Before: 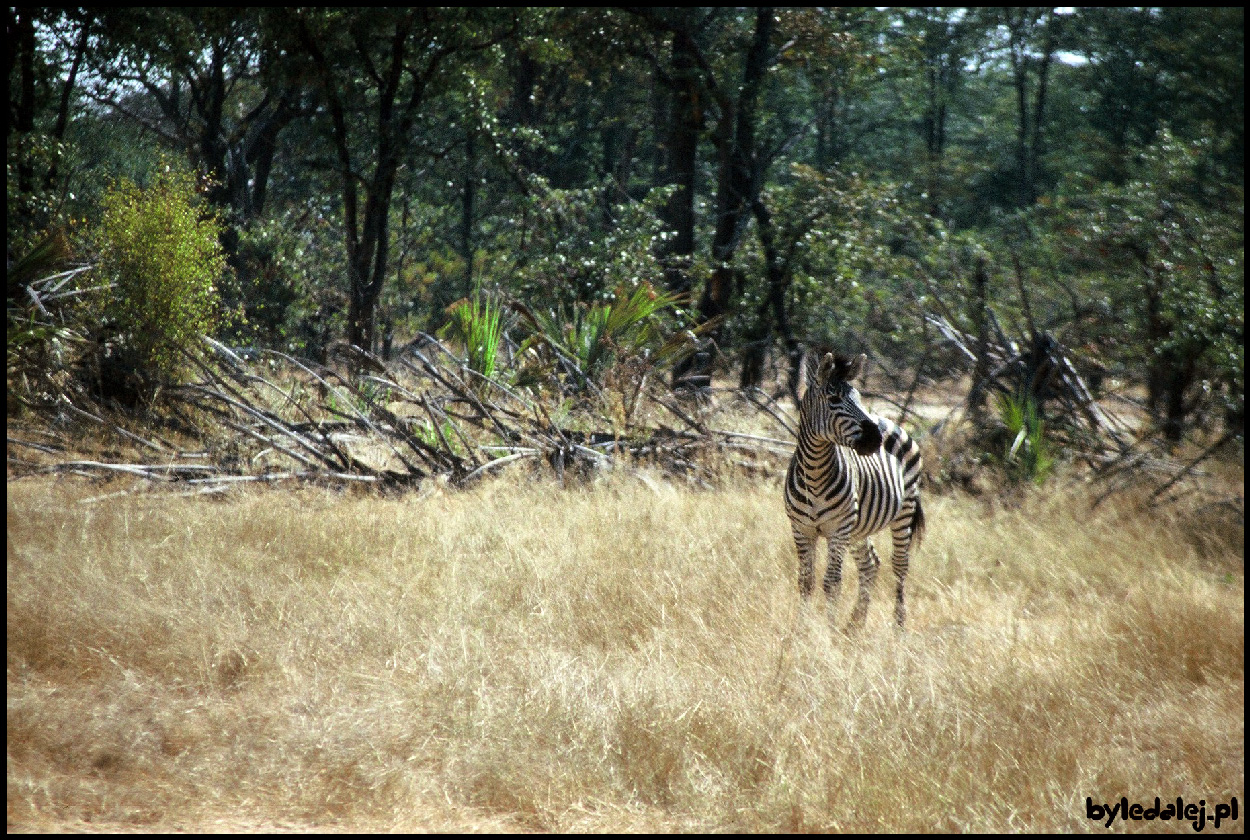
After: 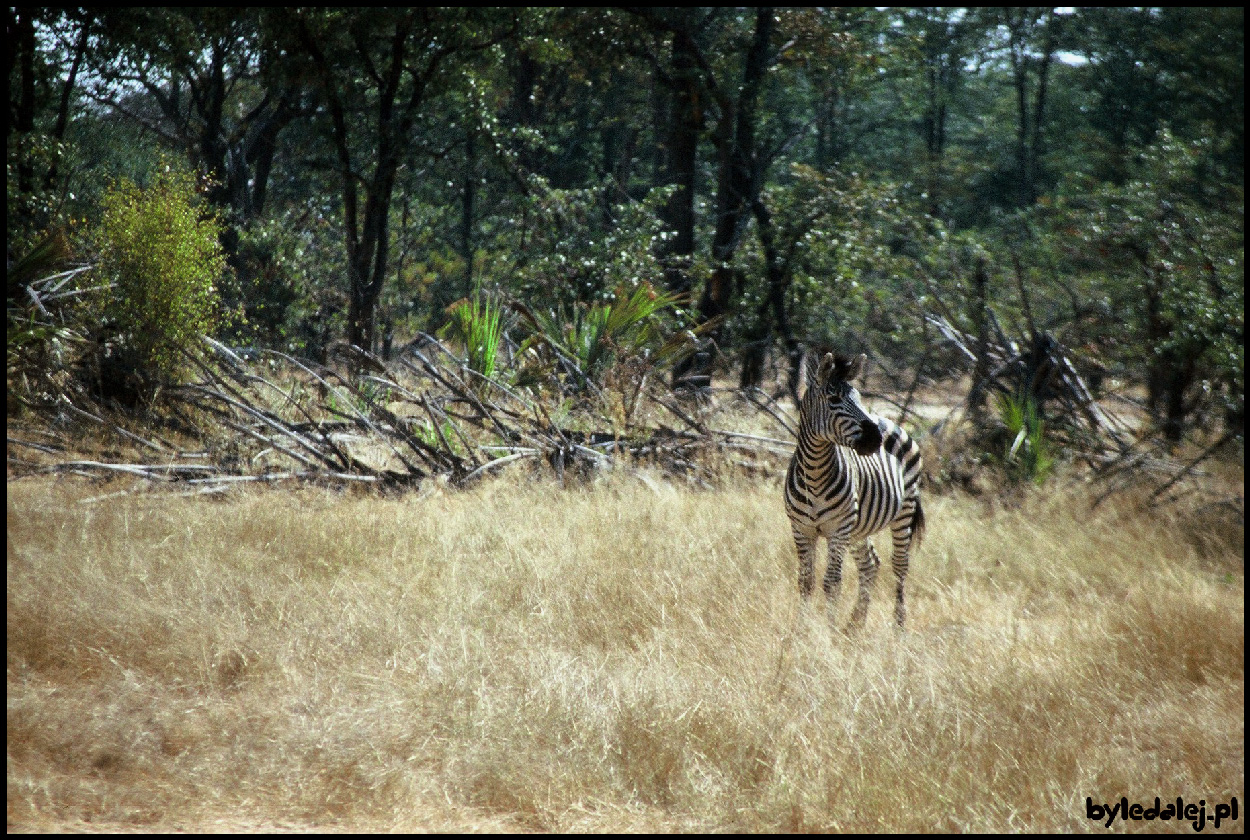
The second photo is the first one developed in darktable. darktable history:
white balance: red 0.986, blue 1.01
exposure: exposure -0.151 EV, compensate highlight preservation false
